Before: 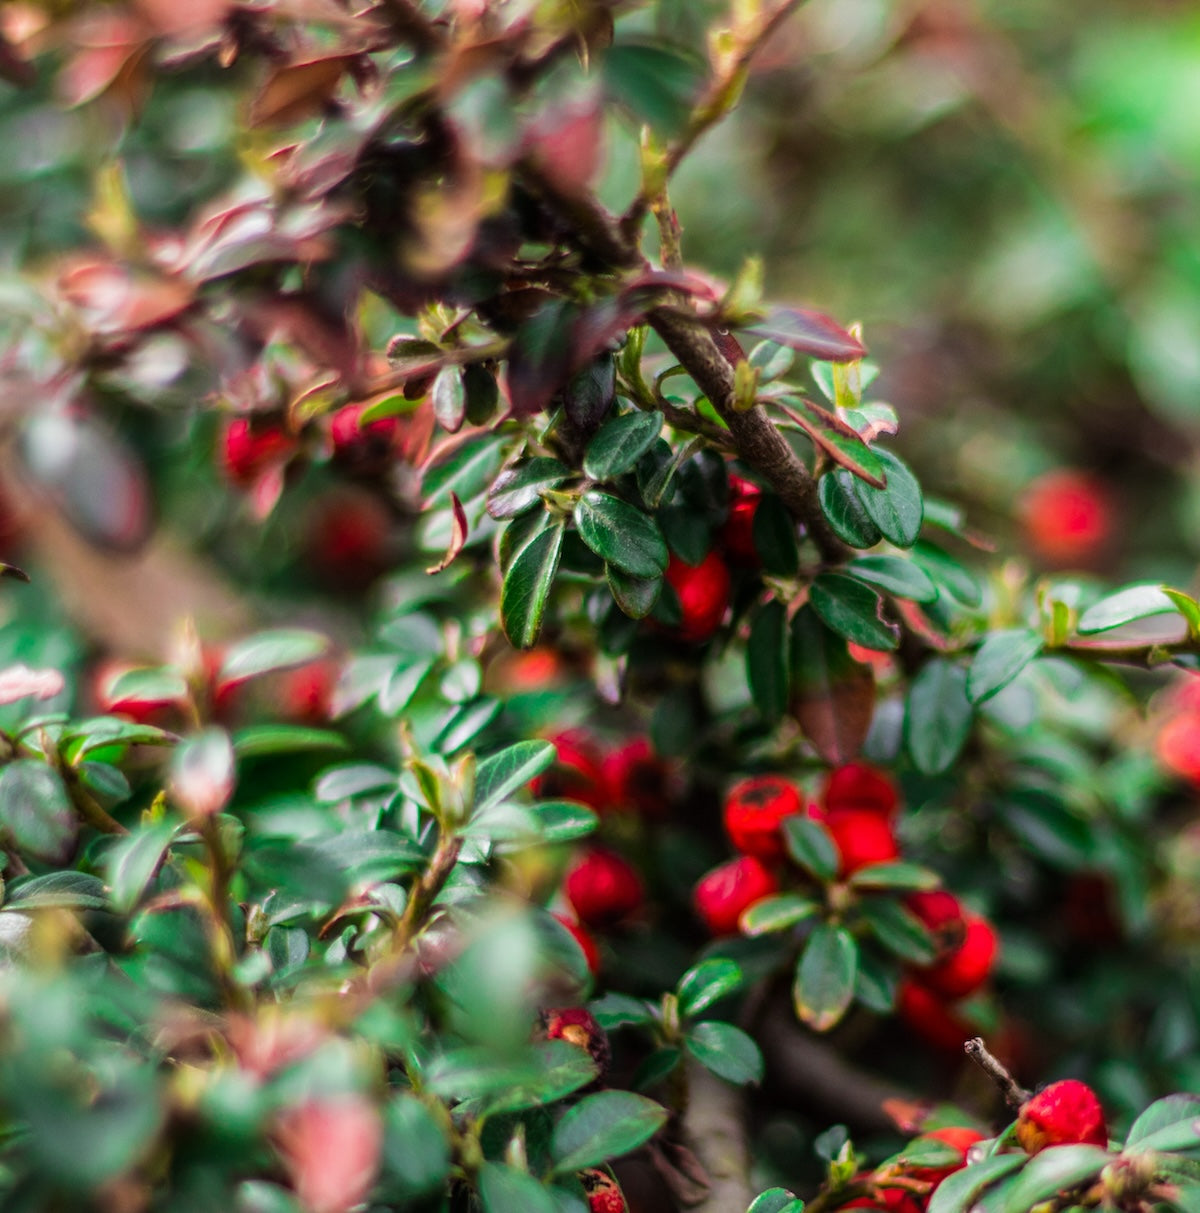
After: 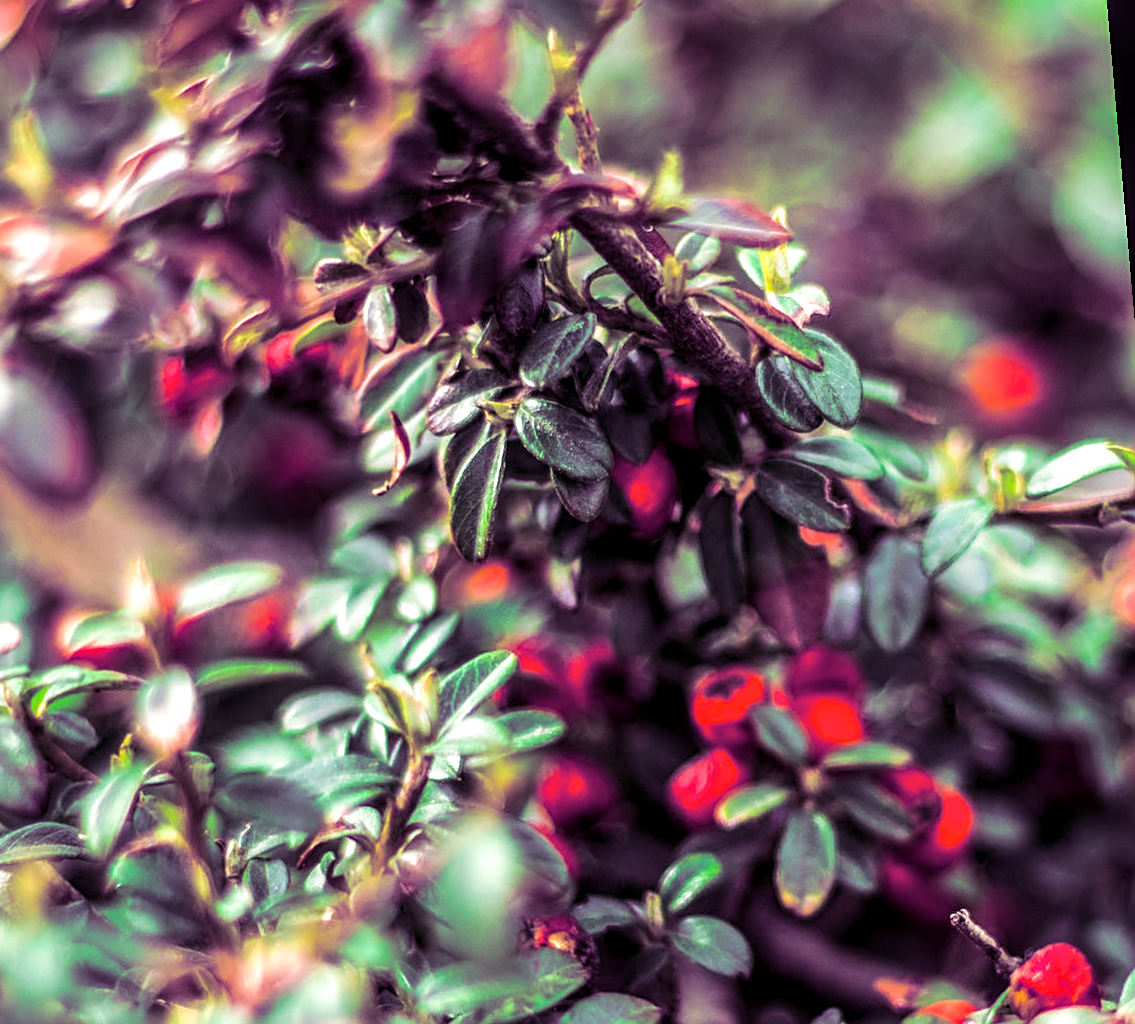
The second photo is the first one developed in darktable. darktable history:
exposure: black level correction 0, exposure 0.5 EV, compensate highlight preservation false
crop and rotate: left 3.238%
split-toning: shadows › hue 277.2°, shadows › saturation 0.74
white balance: emerald 1
local contrast: detail 130%
sharpen: on, module defaults
rotate and perspective: rotation -5°, crop left 0.05, crop right 0.952, crop top 0.11, crop bottom 0.89
